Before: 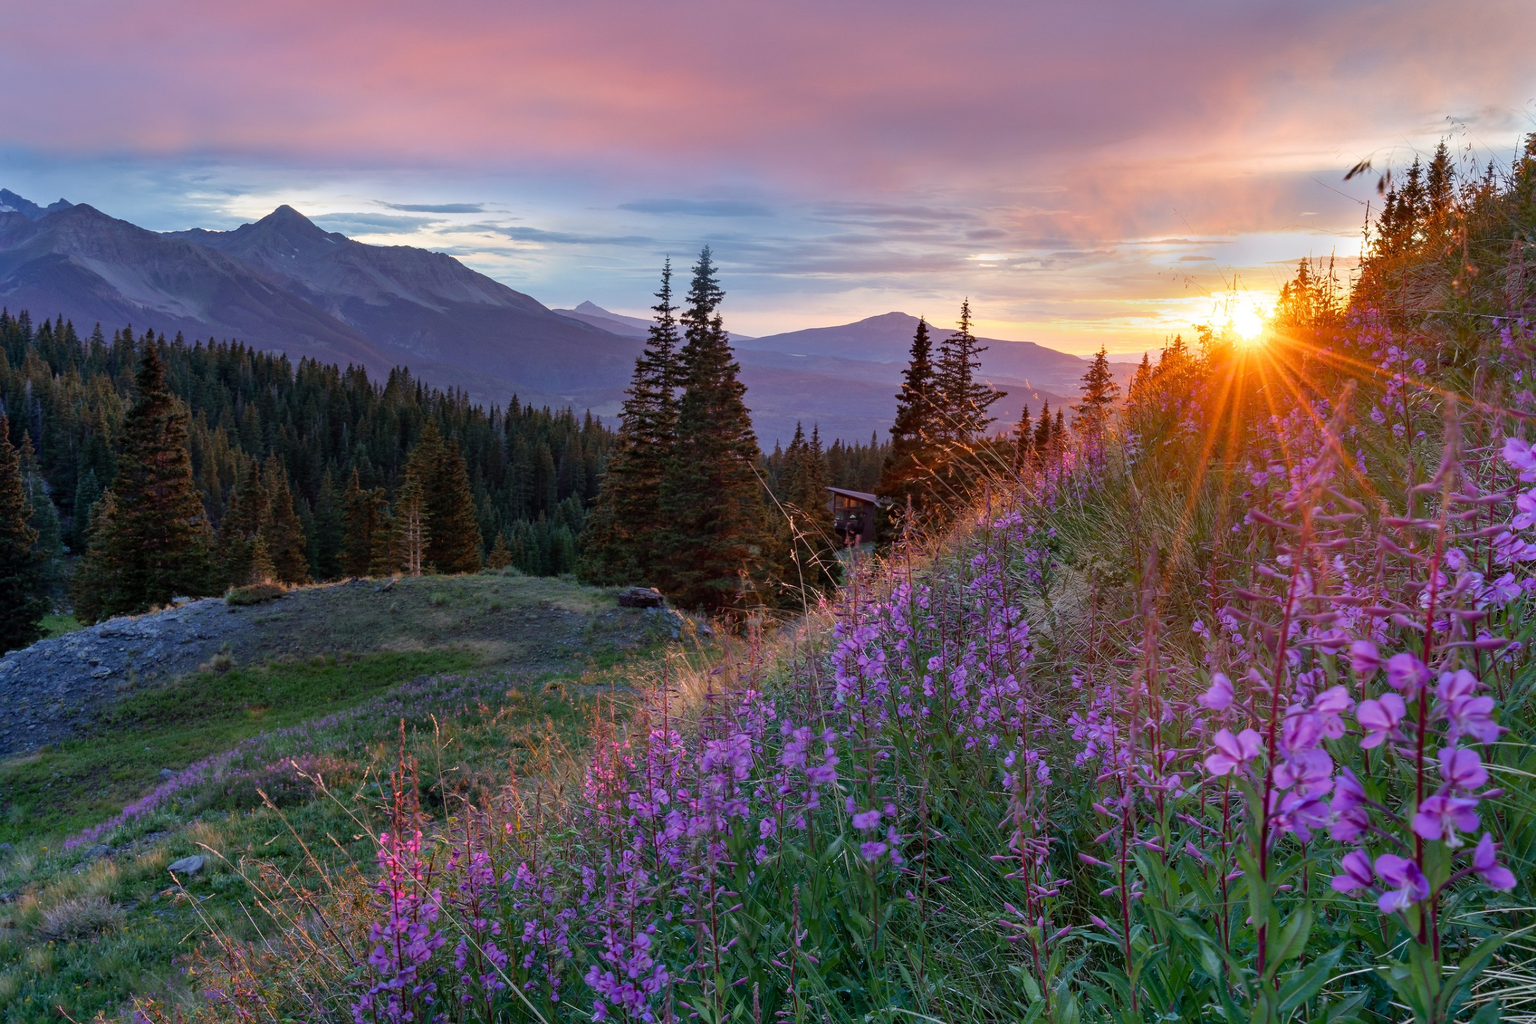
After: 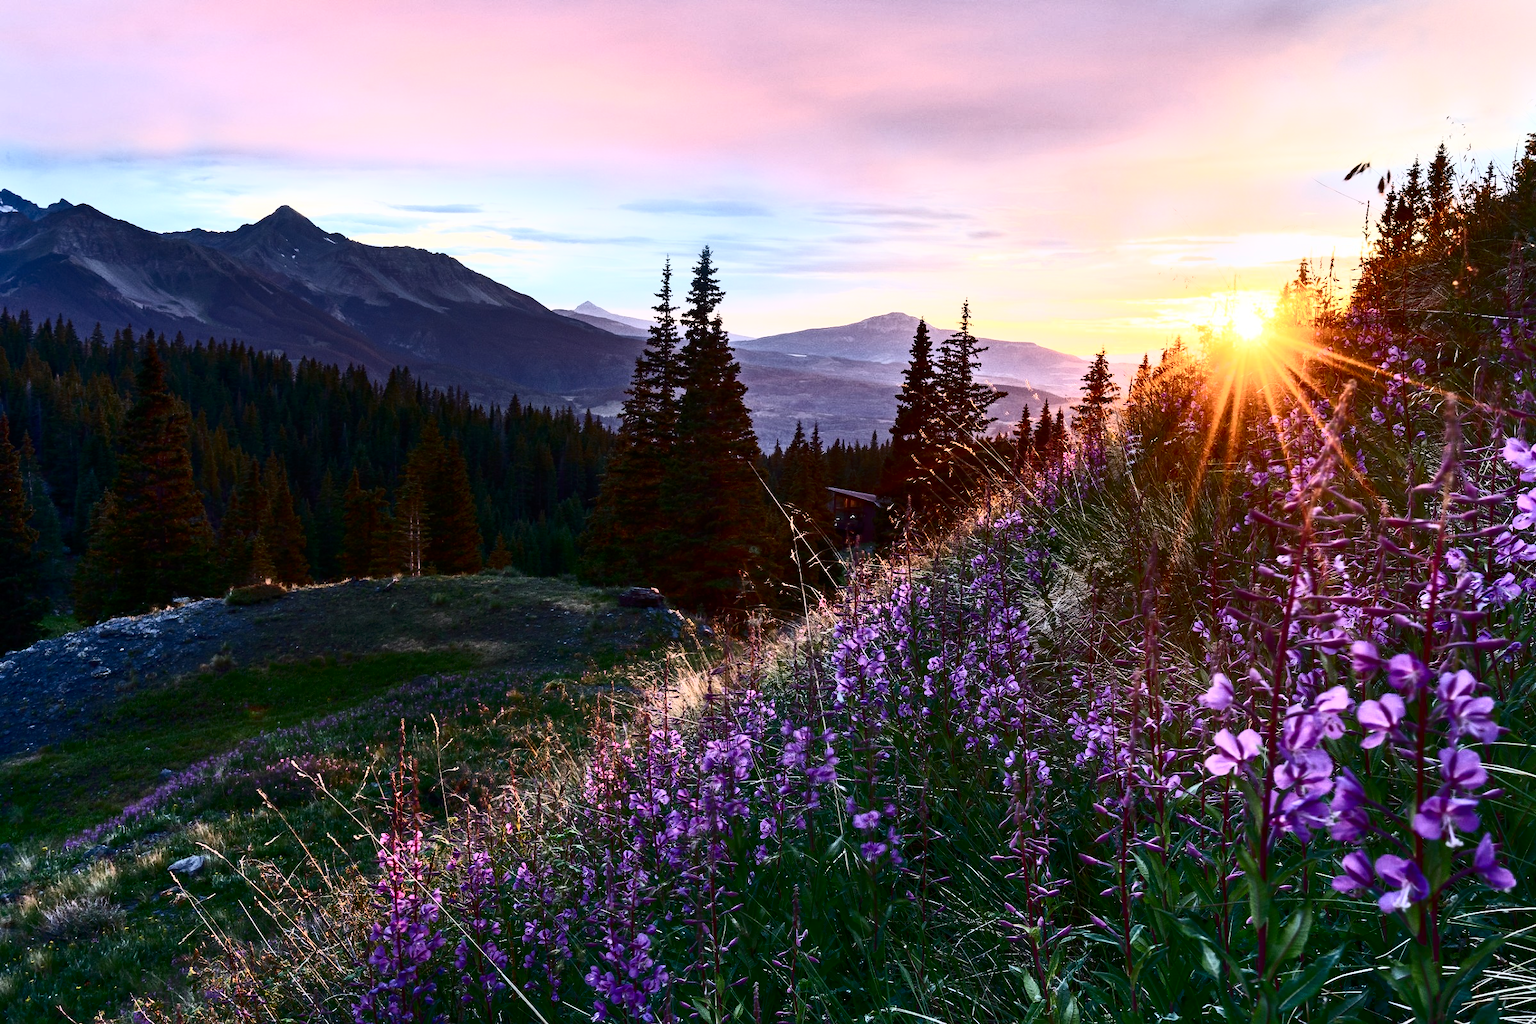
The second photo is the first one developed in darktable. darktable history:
contrast brightness saturation: contrast 0.914, brightness 0.192
